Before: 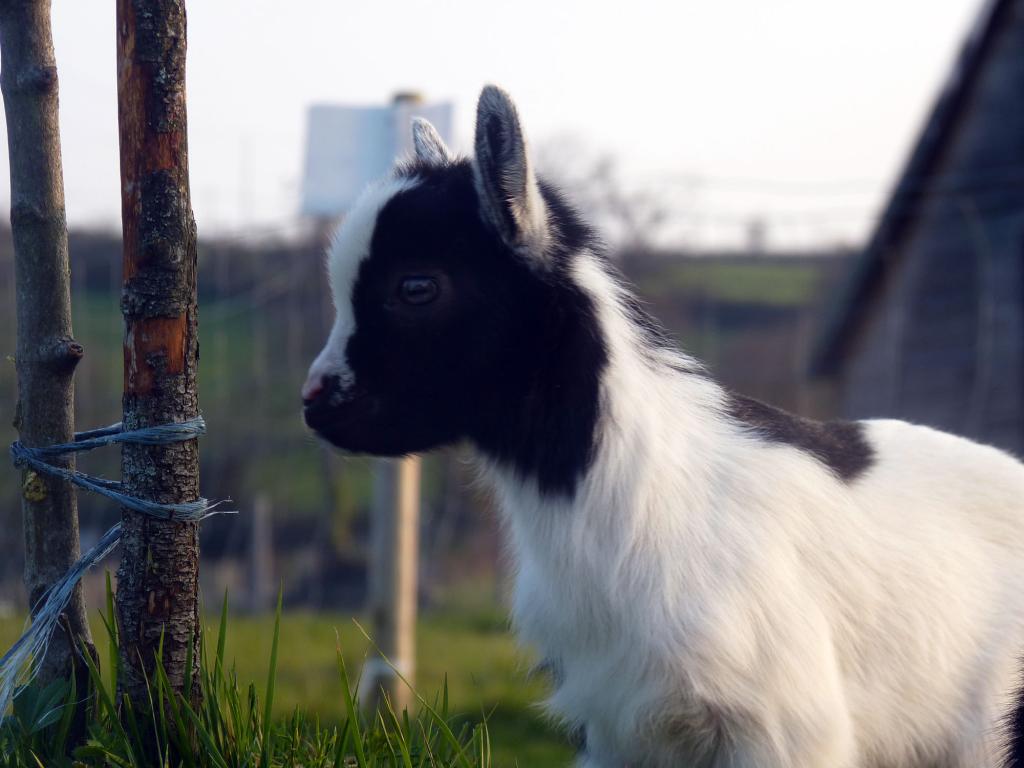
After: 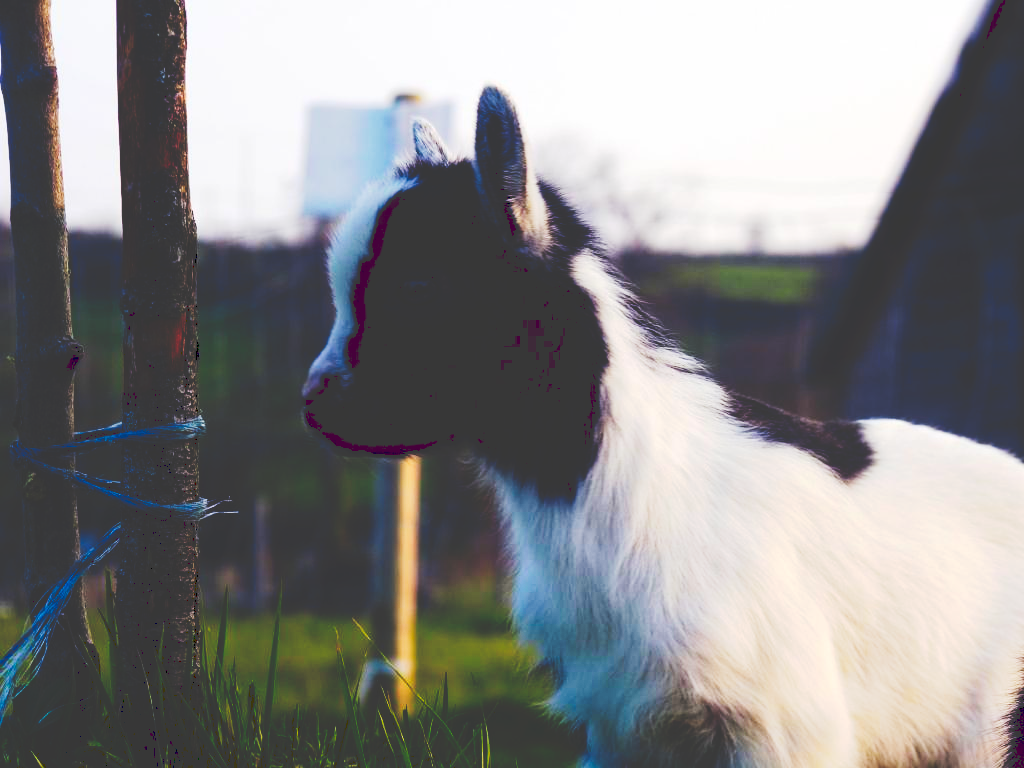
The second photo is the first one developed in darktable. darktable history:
tone curve: curves: ch0 [(0, 0) (0.003, 0.231) (0.011, 0.231) (0.025, 0.231) (0.044, 0.231) (0.069, 0.231) (0.1, 0.234) (0.136, 0.239) (0.177, 0.243) (0.224, 0.247) (0.277, 0.265) (0.335, 0.311) (0.399, 0.389) (0.468, 0.507) (0.543, 0.634) (0.623, 0.74) (0.709, 0.83) (0.801, 0.889) (0.898, 0.93) (1, 1)], preserve colors none
haze removal: compatibility mode true, adaptive false
contrast brightness saturation: contrast 0.098, brightness 0.023, saturation 0.017
color balance rgb: power › hue 315.01°, linear chroma grading › shadows -7.789%, linear chroma grading › global chroma 9.987%, perceptual saturation grading › global saturation 30.268%
